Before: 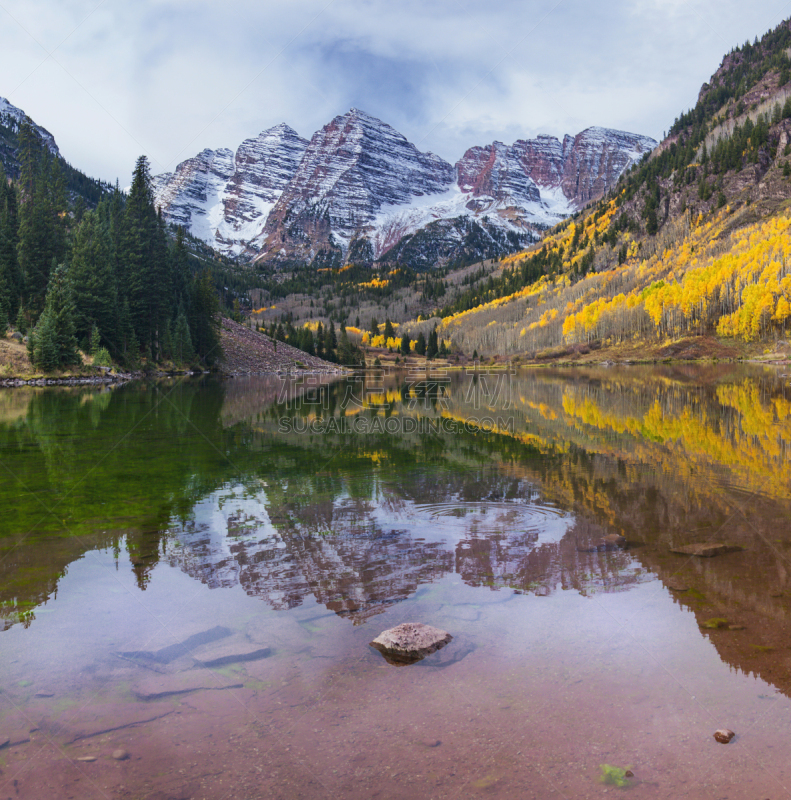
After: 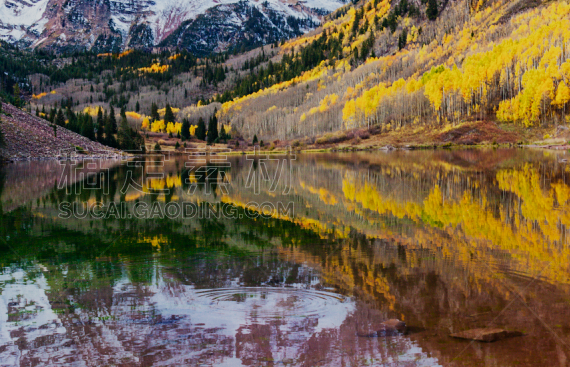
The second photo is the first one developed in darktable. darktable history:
crop and rotate: left 27.938%, top 27.046%, bottom 27.046%
tone equalizer: on, module defaults
sigmoid: skew -0.2, preserve hue 0%, red attenuation 0.1, red rotation 0.035, green attenuation 0.1, green rotation -0.017, blue attenuation 0.15, blue rotation -0.052, base primaries Rec2020
